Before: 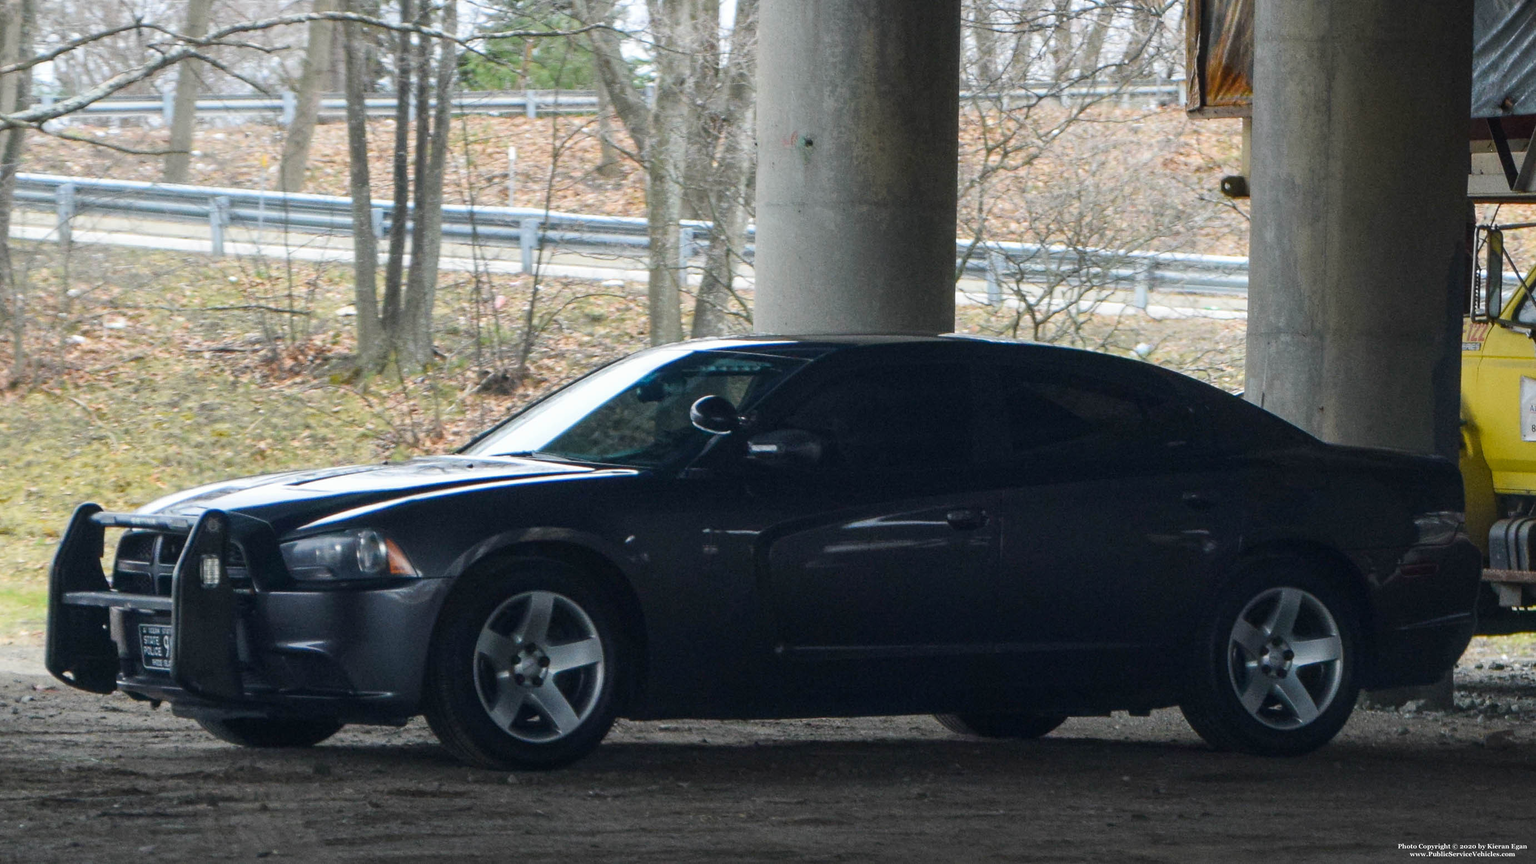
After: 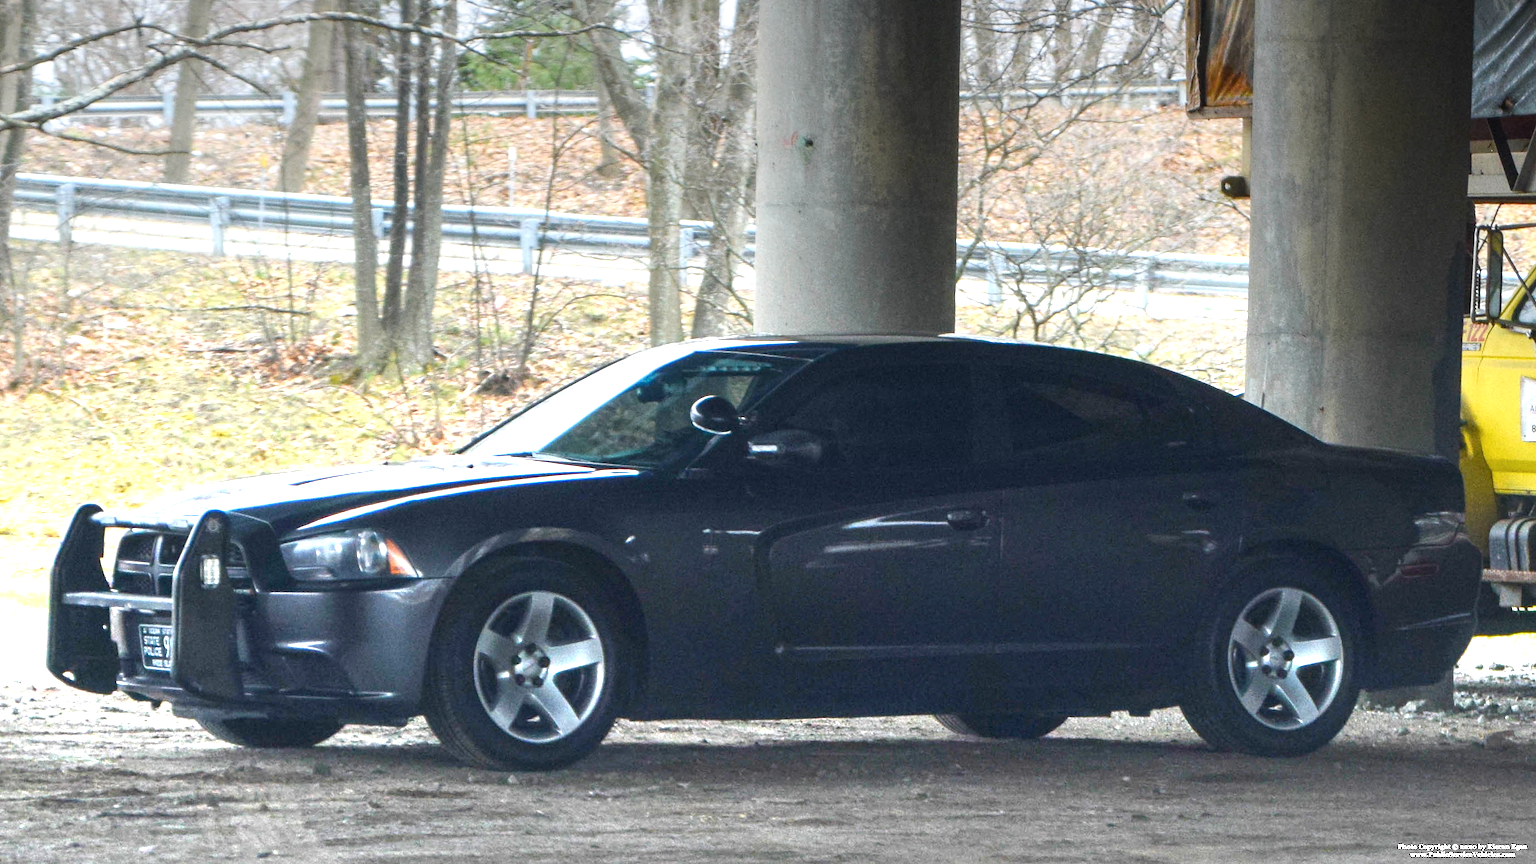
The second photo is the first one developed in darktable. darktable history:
graduated density: density -3.9 EV
color balance rgb: on, module defaults
